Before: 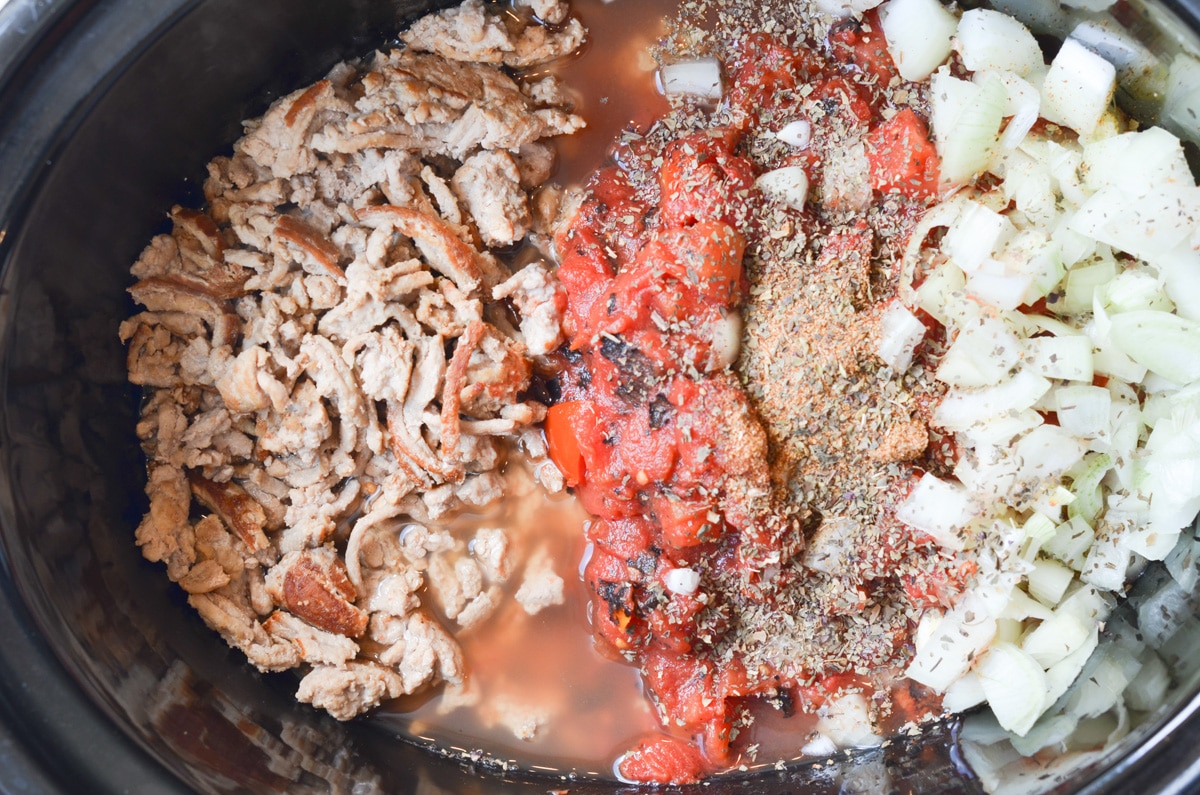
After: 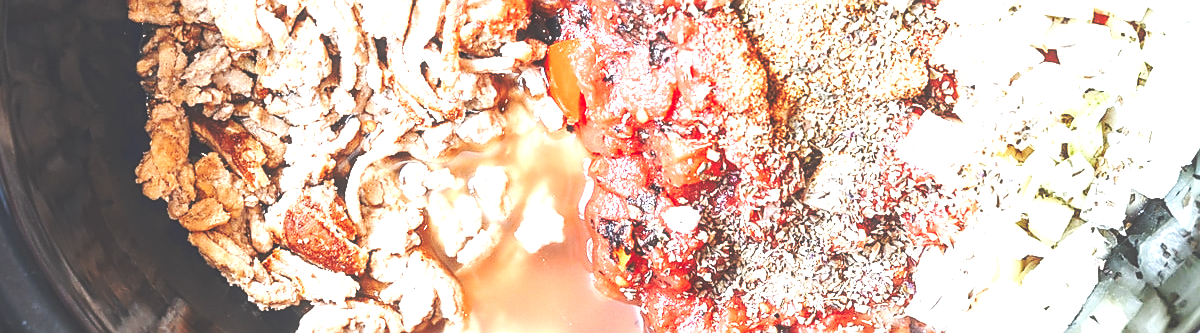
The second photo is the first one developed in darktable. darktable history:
sharpen: radius 1.4, amount 1.25, threshold 0.7
exposure: exposure -0.04 EV, compensate highlight preservation false
local contrast: on, module defaults
crop: top 45.551%, bottom 12.262%
levels: levels [0, 0.374, 0.749]
base curve: curves: ch0 [(0, 0.024) (0.055, 0.065) (0.121, 0.166) (0.236, 0.319) (0.693, 0.726) (1, 1)], preserve colors none
contrast equalizer: y [[0.5 ×6], [0.5 ×6], [0.5, 0.5, 0.501, 0.545, 0.707, 0.863], [0 ×6], [0 ×6]]
